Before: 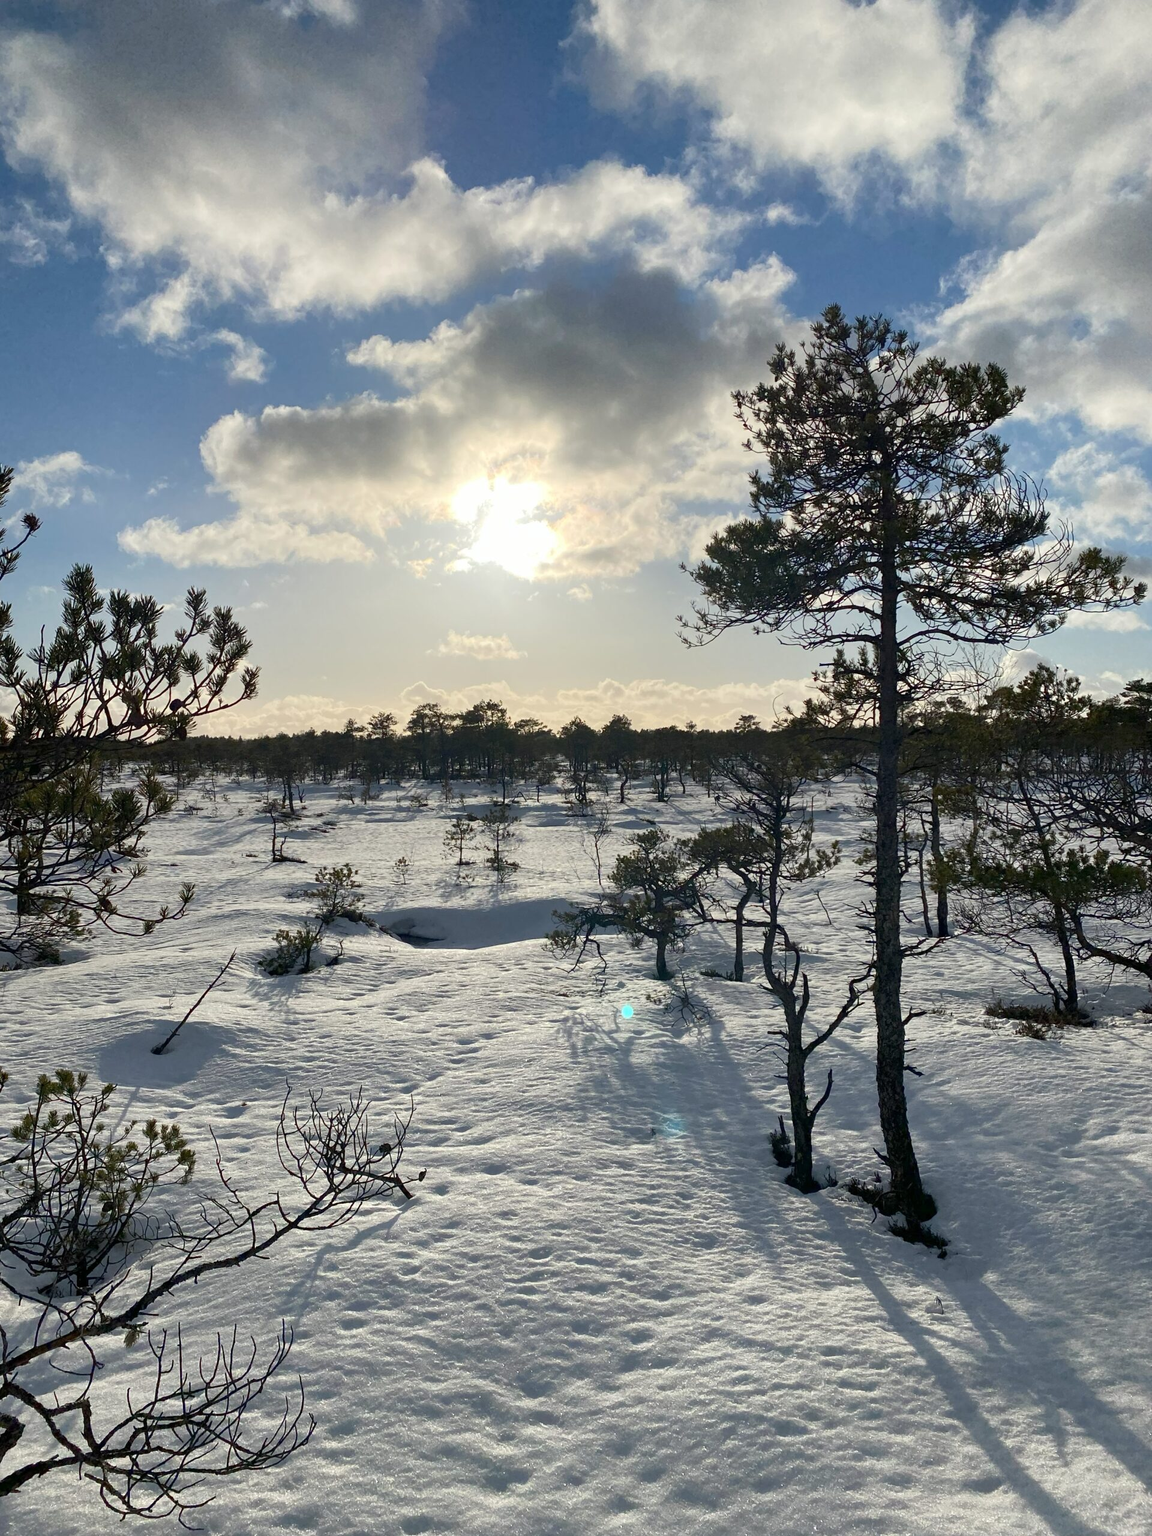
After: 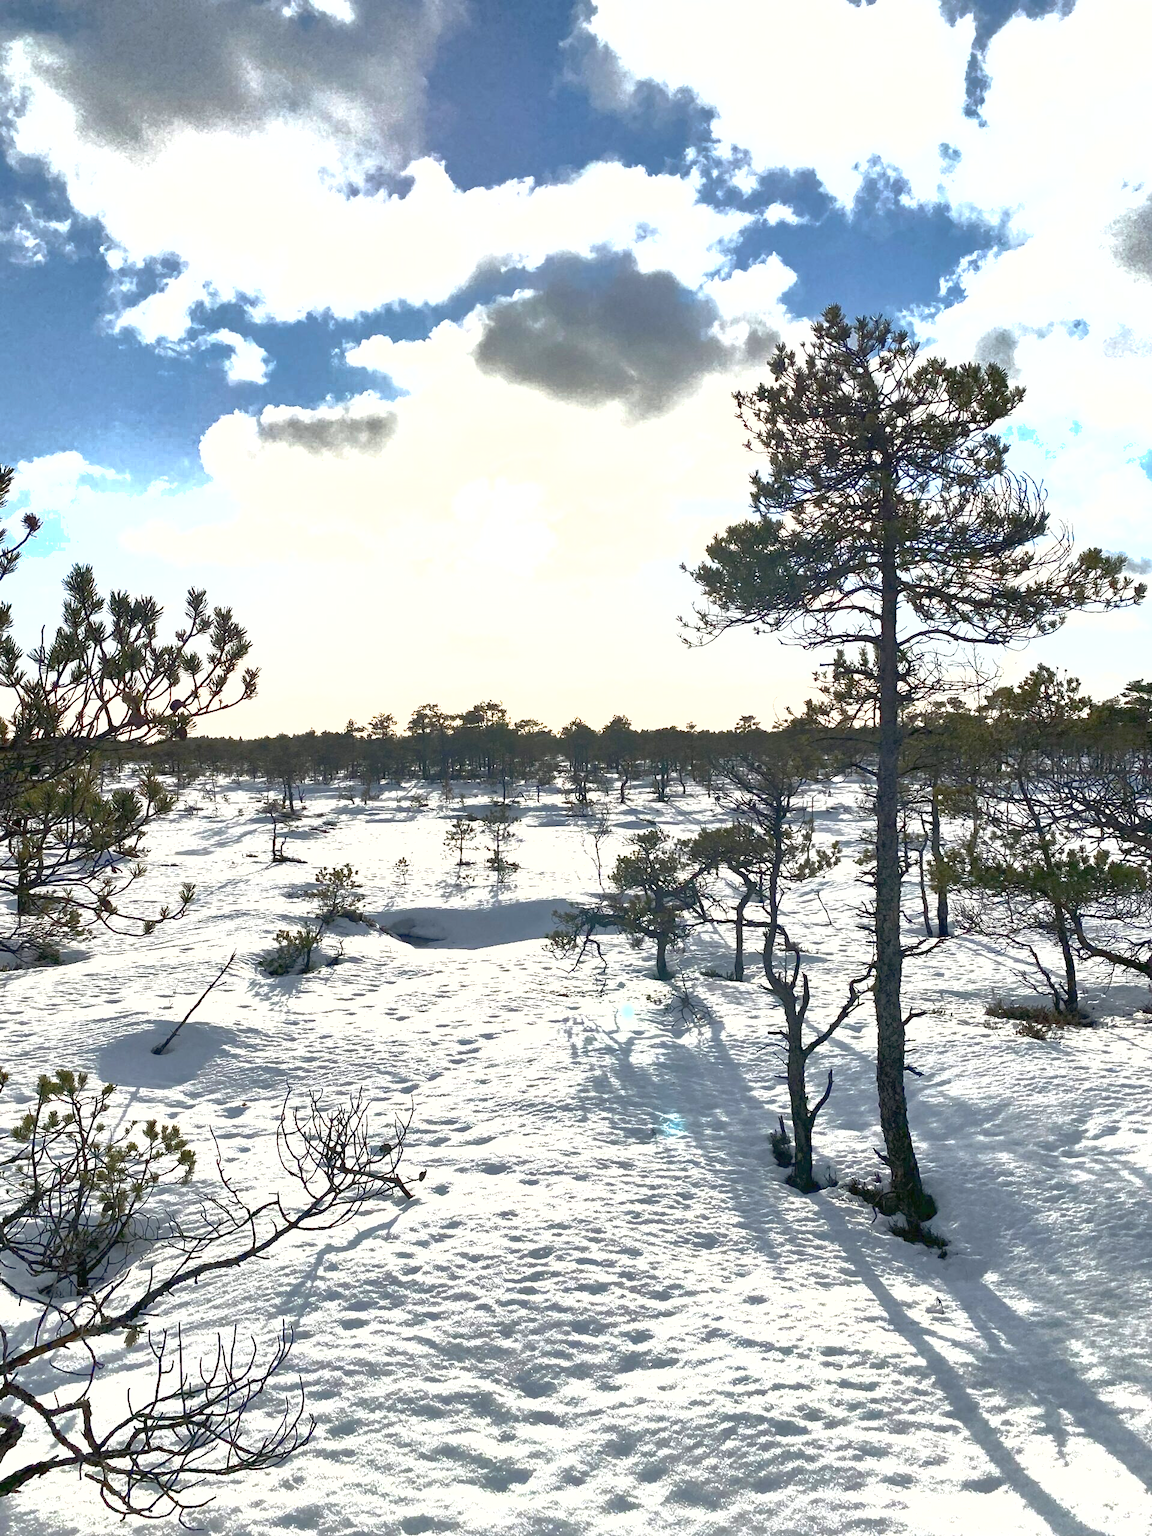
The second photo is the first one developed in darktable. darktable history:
shadows and highlights: on, module defaults
tone curve: curves: ch0 [(0, 0) (0.91, 0.76) (0.997, 0.913)], color space Lab, linked channels, preserve colors none
exposure: black level correction 0, exposure 1.9 EV, compensate highlight preservation false
